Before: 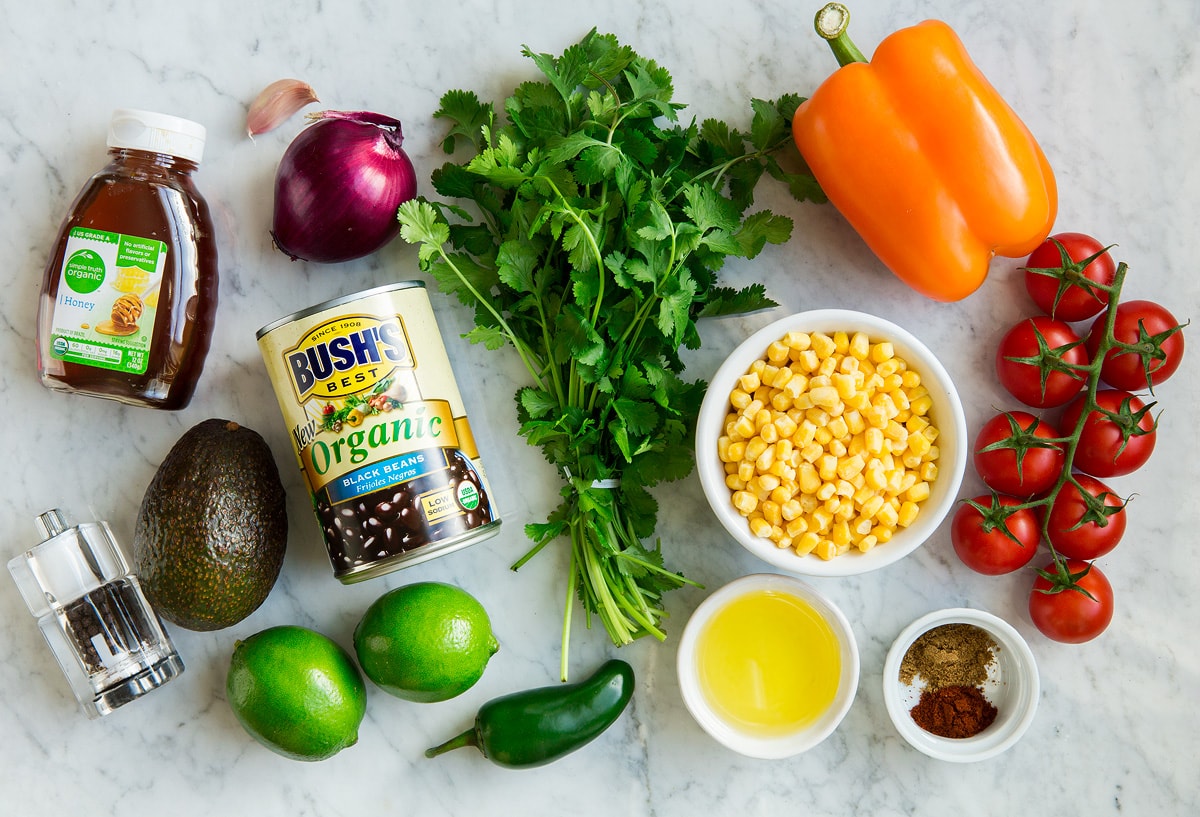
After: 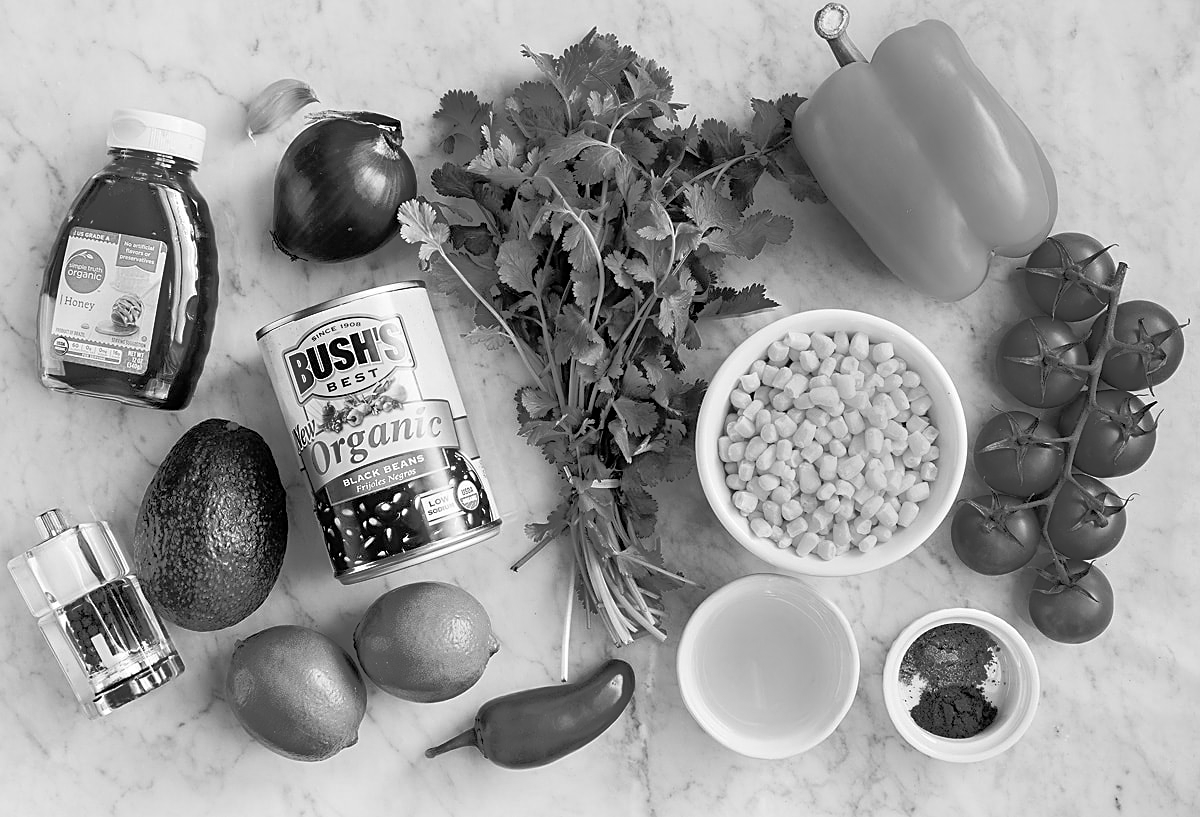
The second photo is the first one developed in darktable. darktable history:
vibrance: on, module defaults
sharpen: on, module defaults
tone equalizer: -8 EV -0.528 EV, -7 EV -0.319 EV, -6 EV -0.083 EV, -5 EV 0.413 EV, -4 EV 0.985 EV, -3 EV 0.791 EV, -2 EV -0.01 EV, -1 EV 0.14 EV, +0 EV -0.012 EV, smoothing 1
monochrome: a -4.13, b 5.16, size 1
